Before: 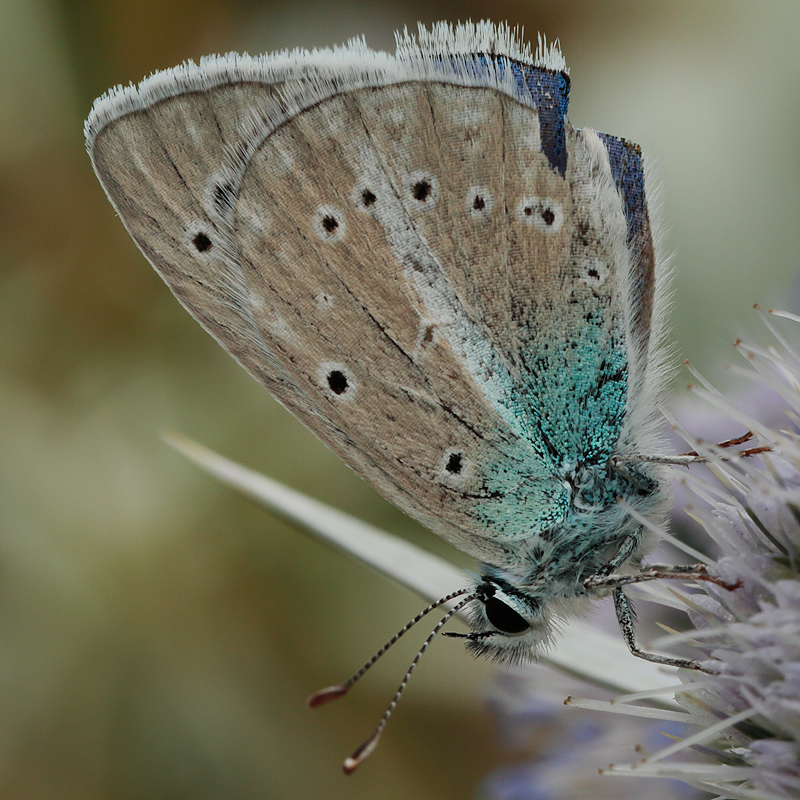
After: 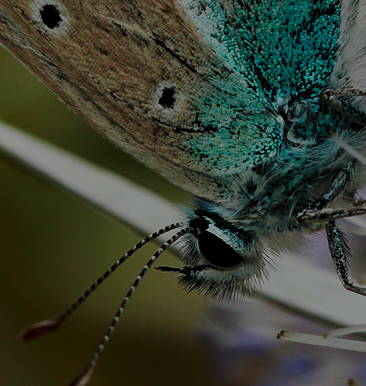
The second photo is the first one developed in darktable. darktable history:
crop: left 35.976%, top 45.819%, right 18.162%, bottom 5.807%
contrast equalizer: octaves 7, y [[0.6 ×6], [0.55 ×6], [0 ×6], [0 ×6], [0 ×6]], mix 0.2
color balance rgb: perceptual saturation grading › global saturation 25%, global vibrance 20%
exposure: exposure -2.002 EV, compensate highlight preservation false
base curve: curves: ch0 [(0, 0) (0.028, 0.03) (0.121, 0.232) (0.46, 0.748) (0.859, 0.968) (1, 1)], preserve colors none
